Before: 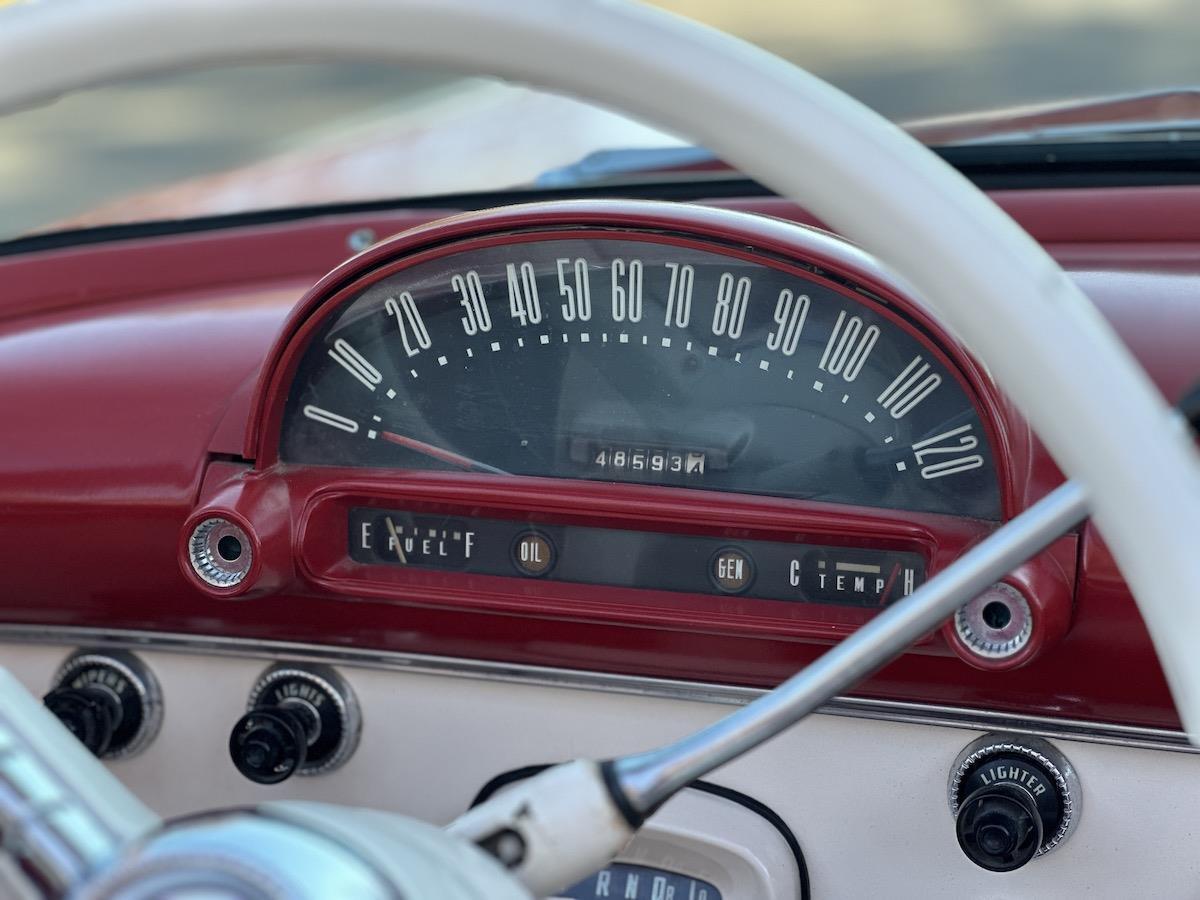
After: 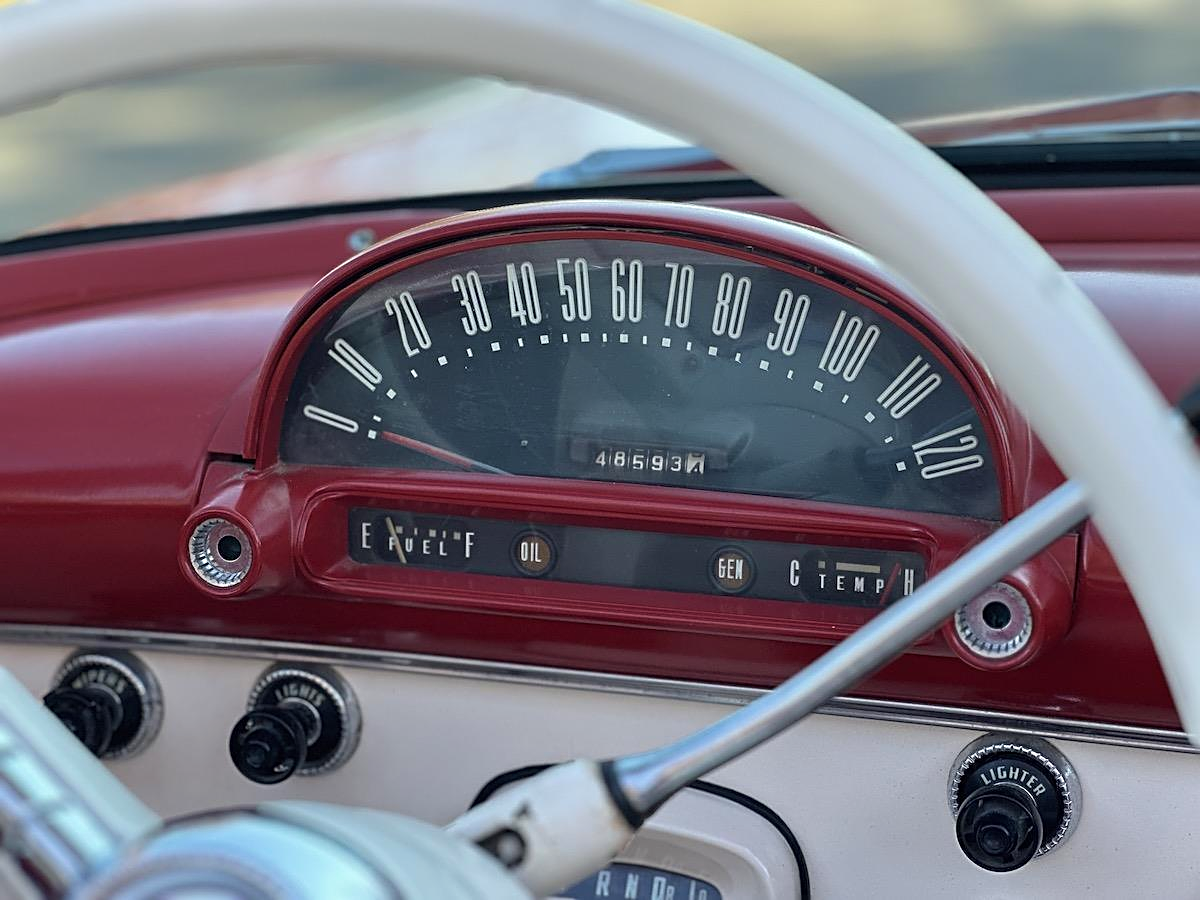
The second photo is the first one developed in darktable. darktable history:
sharpen: on, module defaults
velvia: strength 10.44%
local contrast: mode bilateral grid, contrast 100, coarseness 99, detail 90%, midtone range 0.2
